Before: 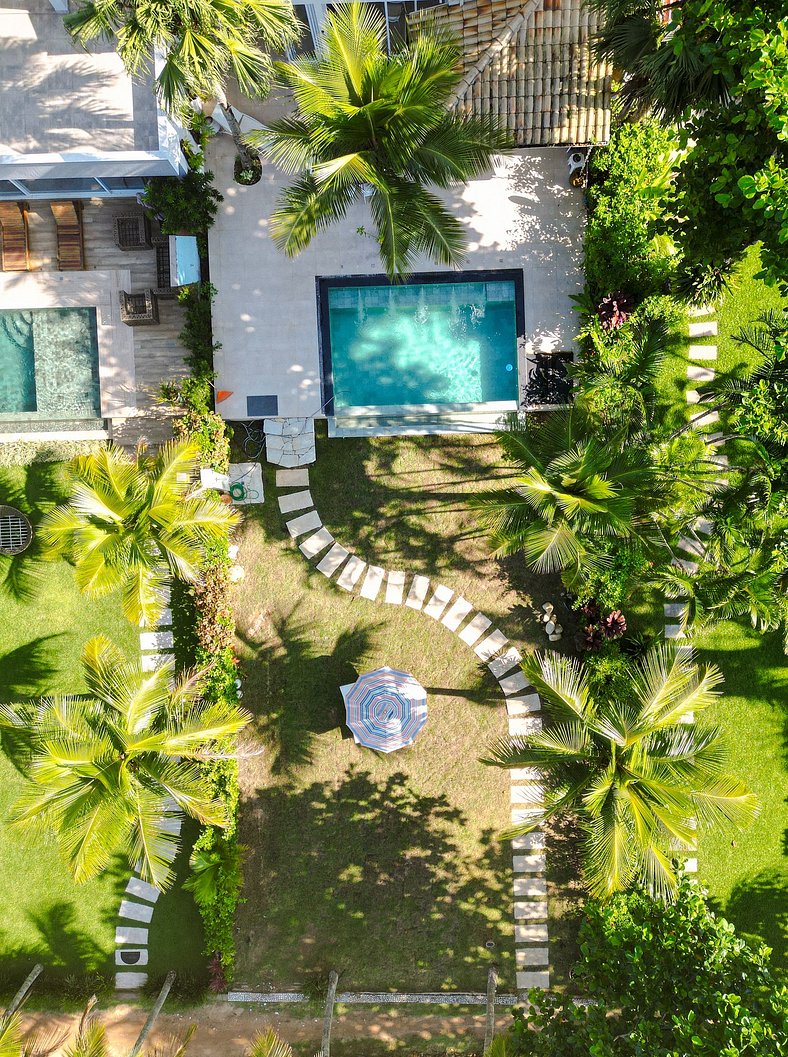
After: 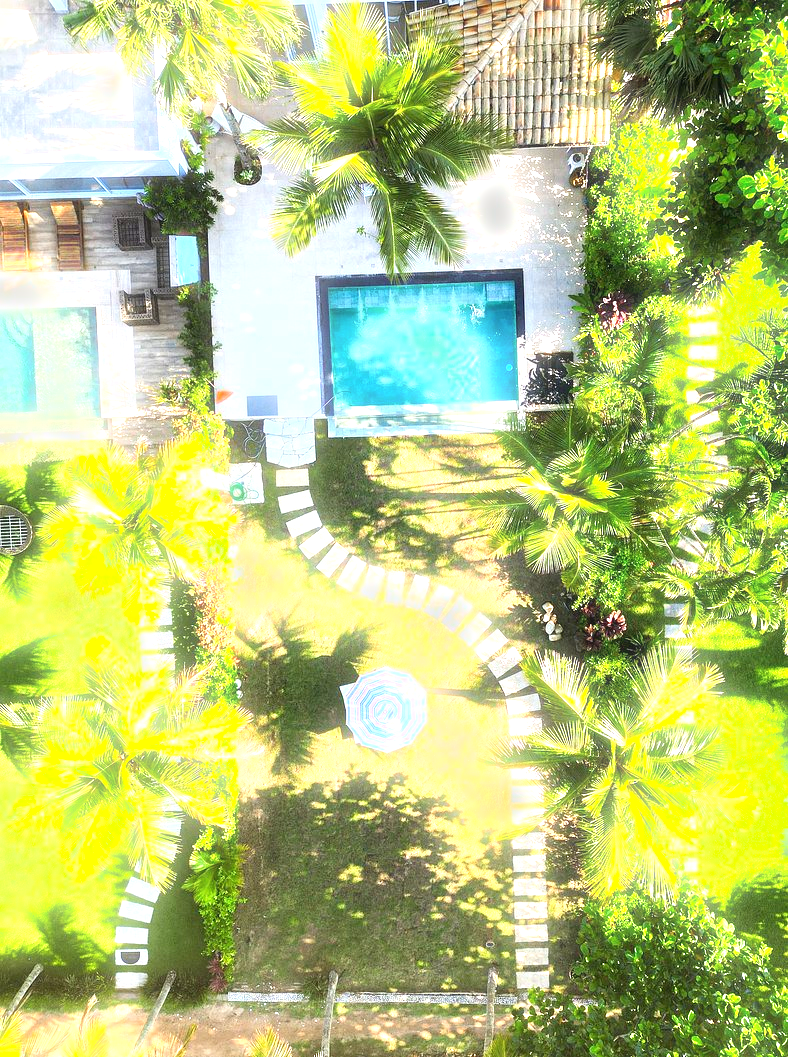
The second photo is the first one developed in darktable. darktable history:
bloom: size 3%, threshold 100%, strength 0%
exposure: black level correction 0, exposure 1.45 EV, compensate exposure bias true, compensate highlight preservation false
